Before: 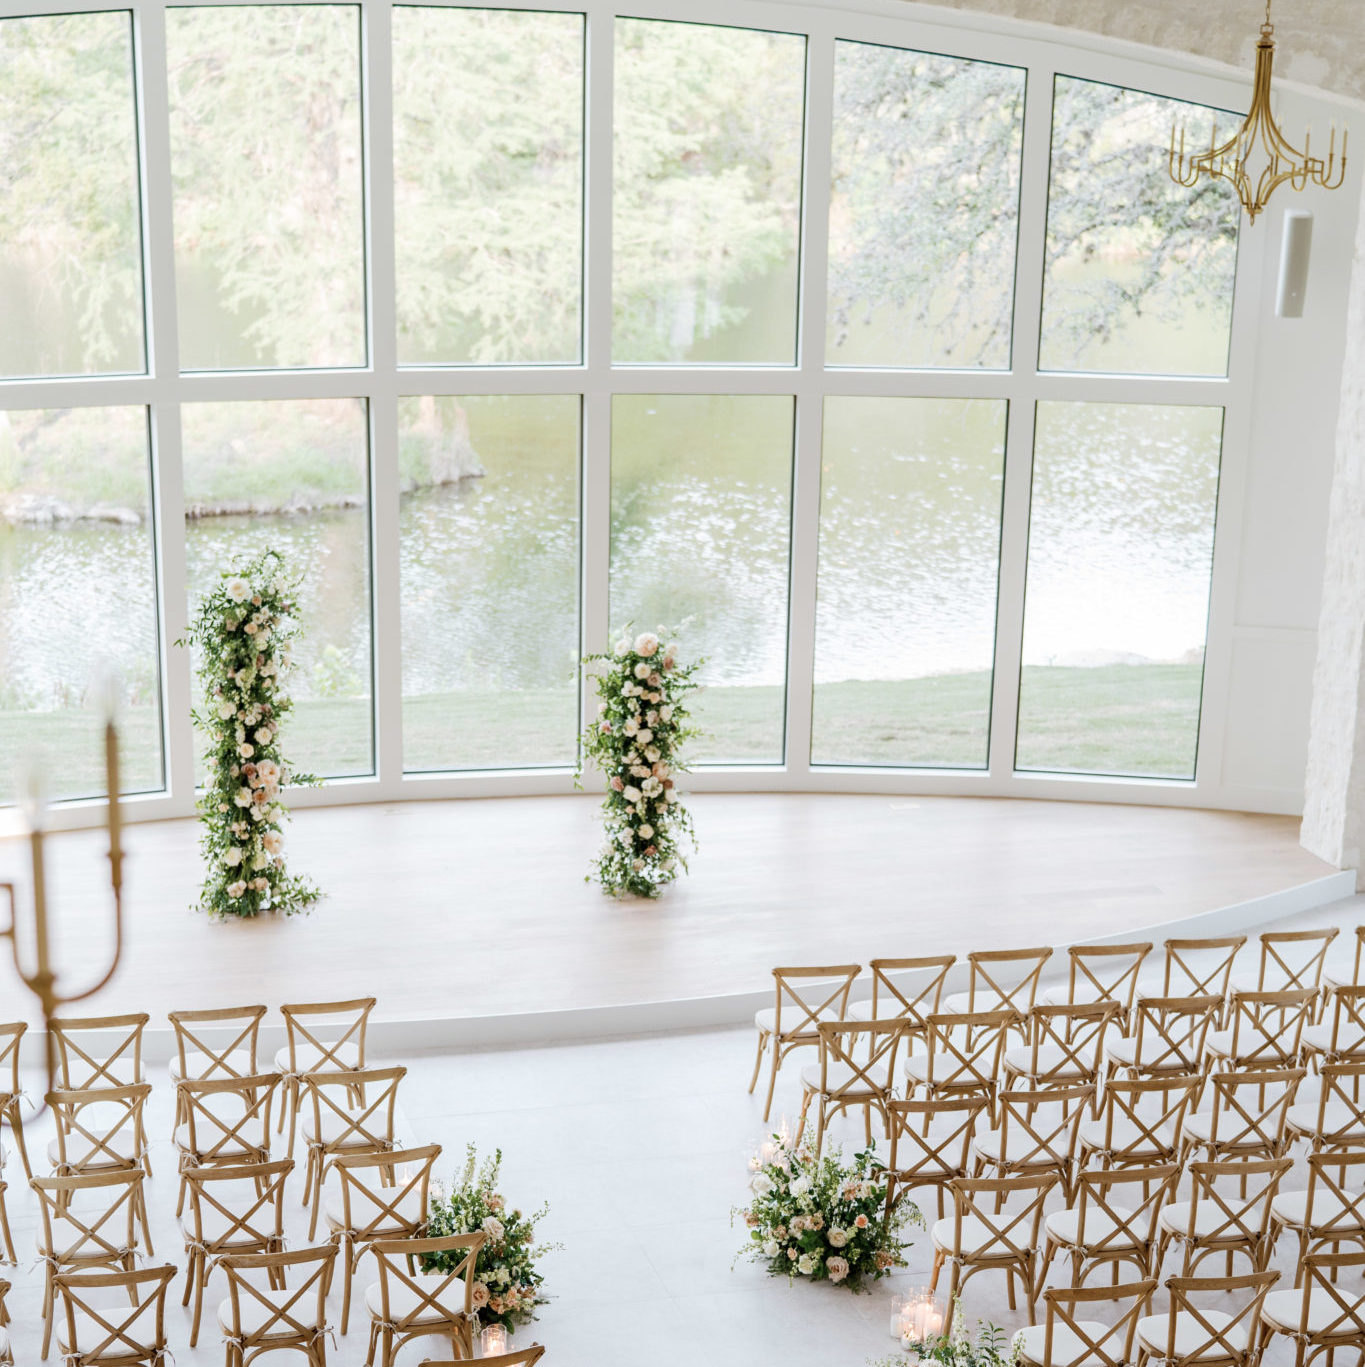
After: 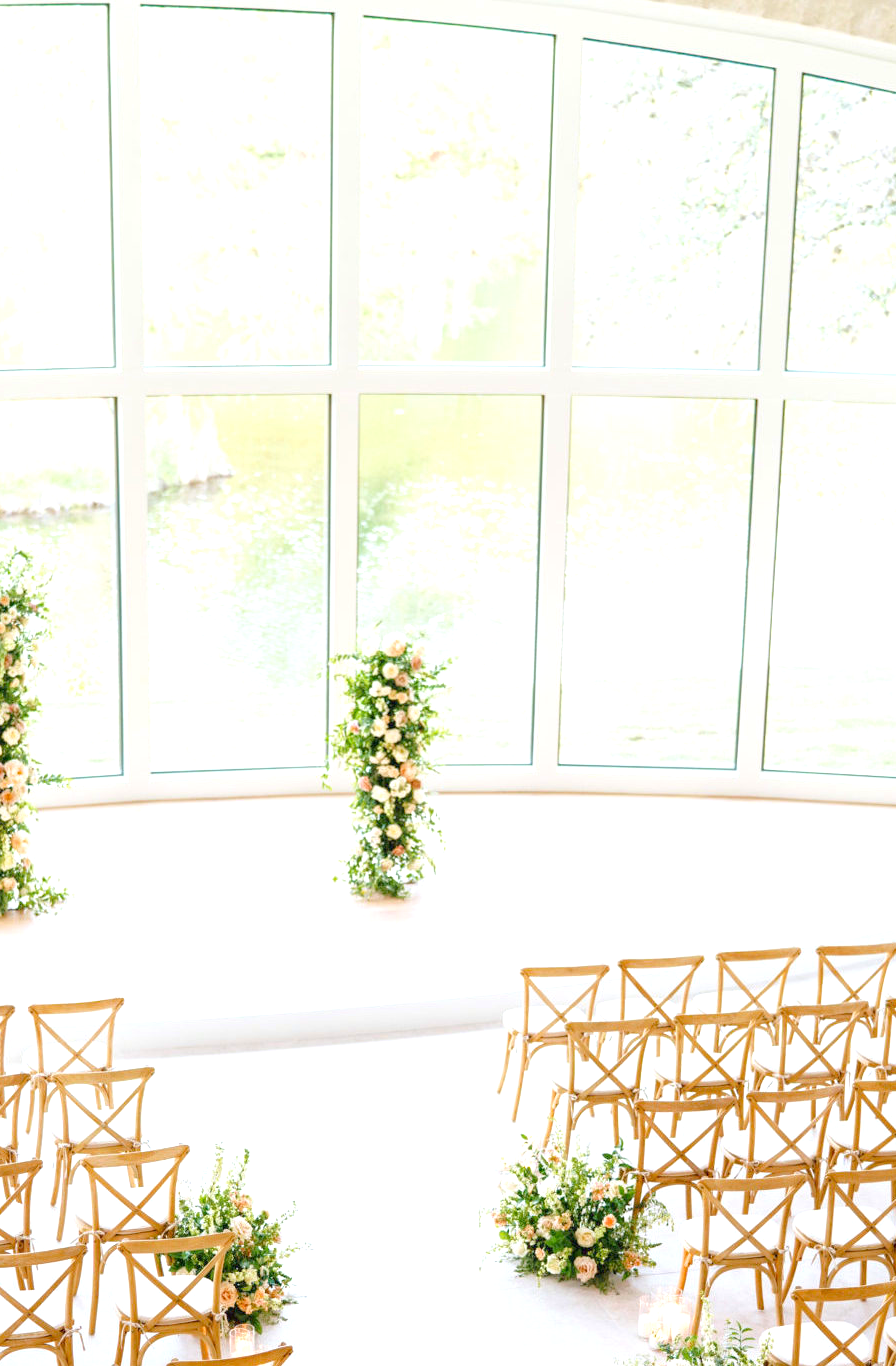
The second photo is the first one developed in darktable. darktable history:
crop and rotate: left 18.52%, right 15.787%
color balance rgb: perceptual saturation grading › global saturation 25.676%, perceptual brilliance grading › mid-tones 10.538%, perceptual brilliance grading › shadows 15.075%, contrast -19.601%
exposure: black level correction 0, exposure 1.368 EV, compensate highlight preservation false
